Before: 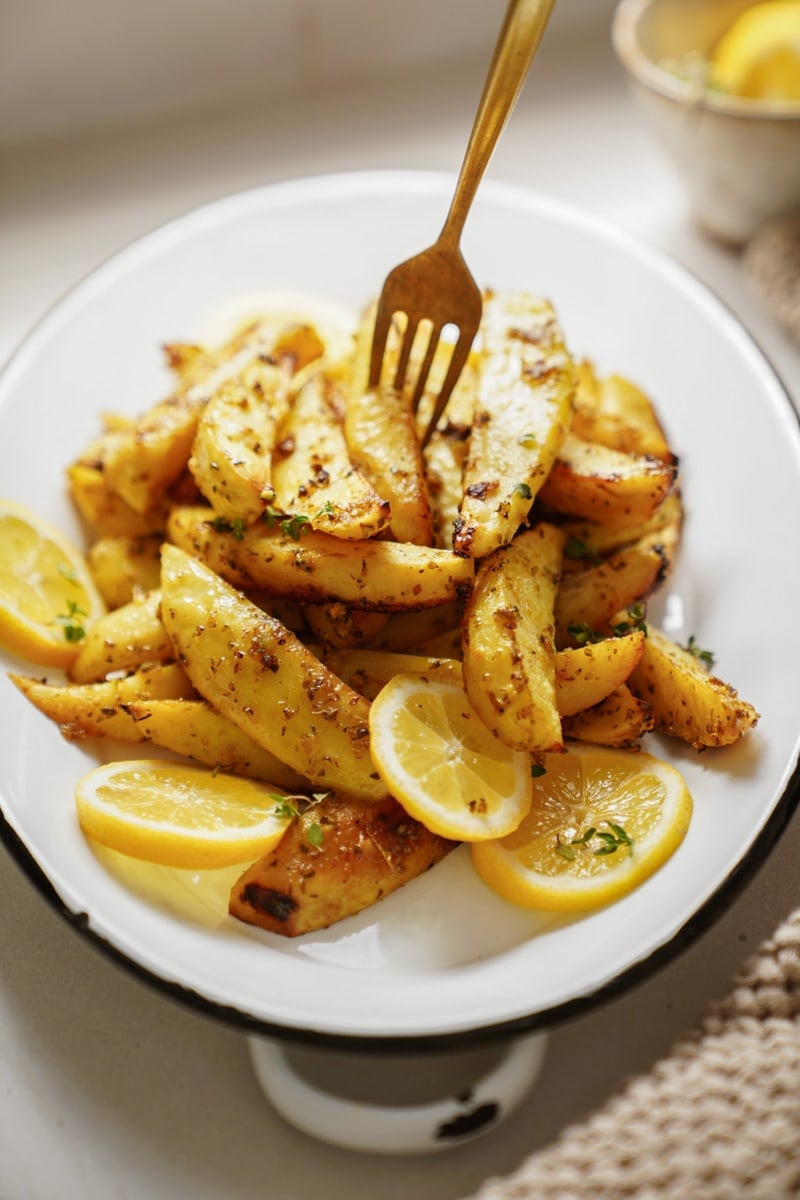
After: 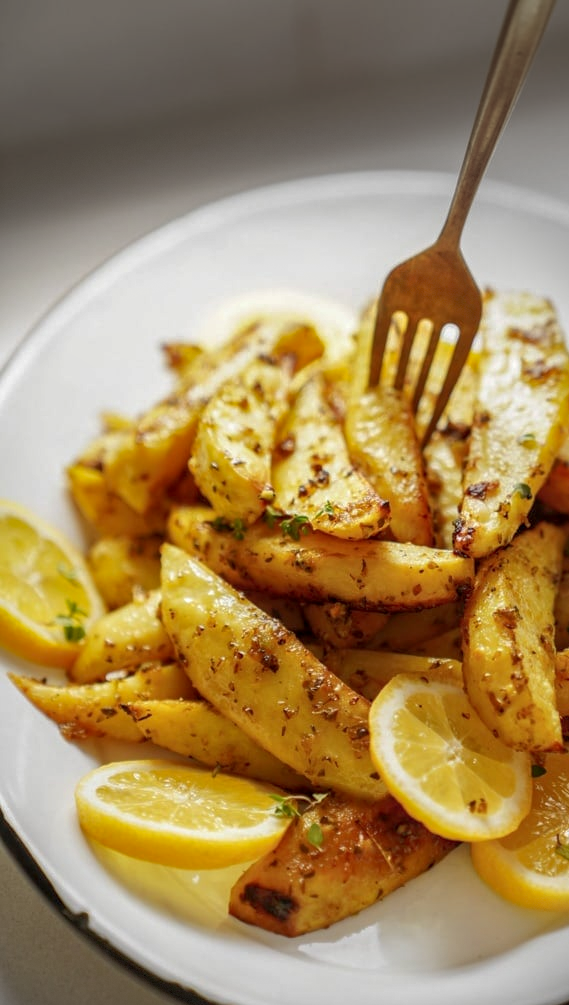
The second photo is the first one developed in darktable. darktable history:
local contrast: on, module defaults
vignetting: fall-off start 69.18%, fall-off radius 30.15%, center (-0.029, 0.246), width/height ratio 0.984, shape 0.845, dithering 8-bit output
shadows and highlights: on, module defaults
crop: right 28.873%, bottom 16.244%
